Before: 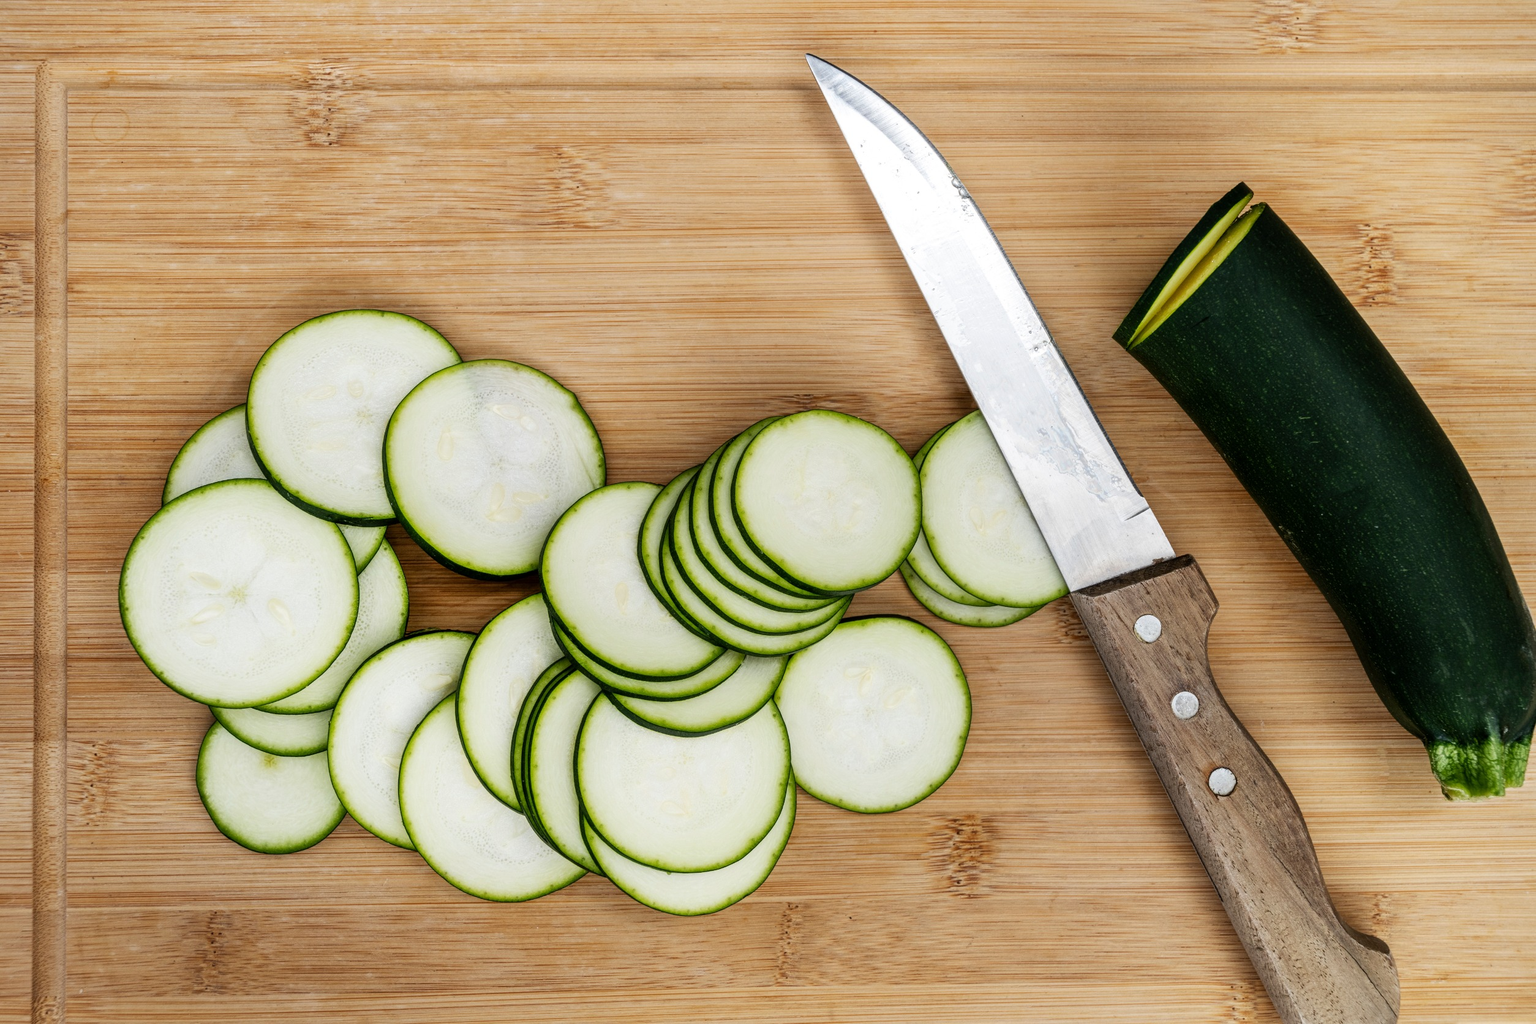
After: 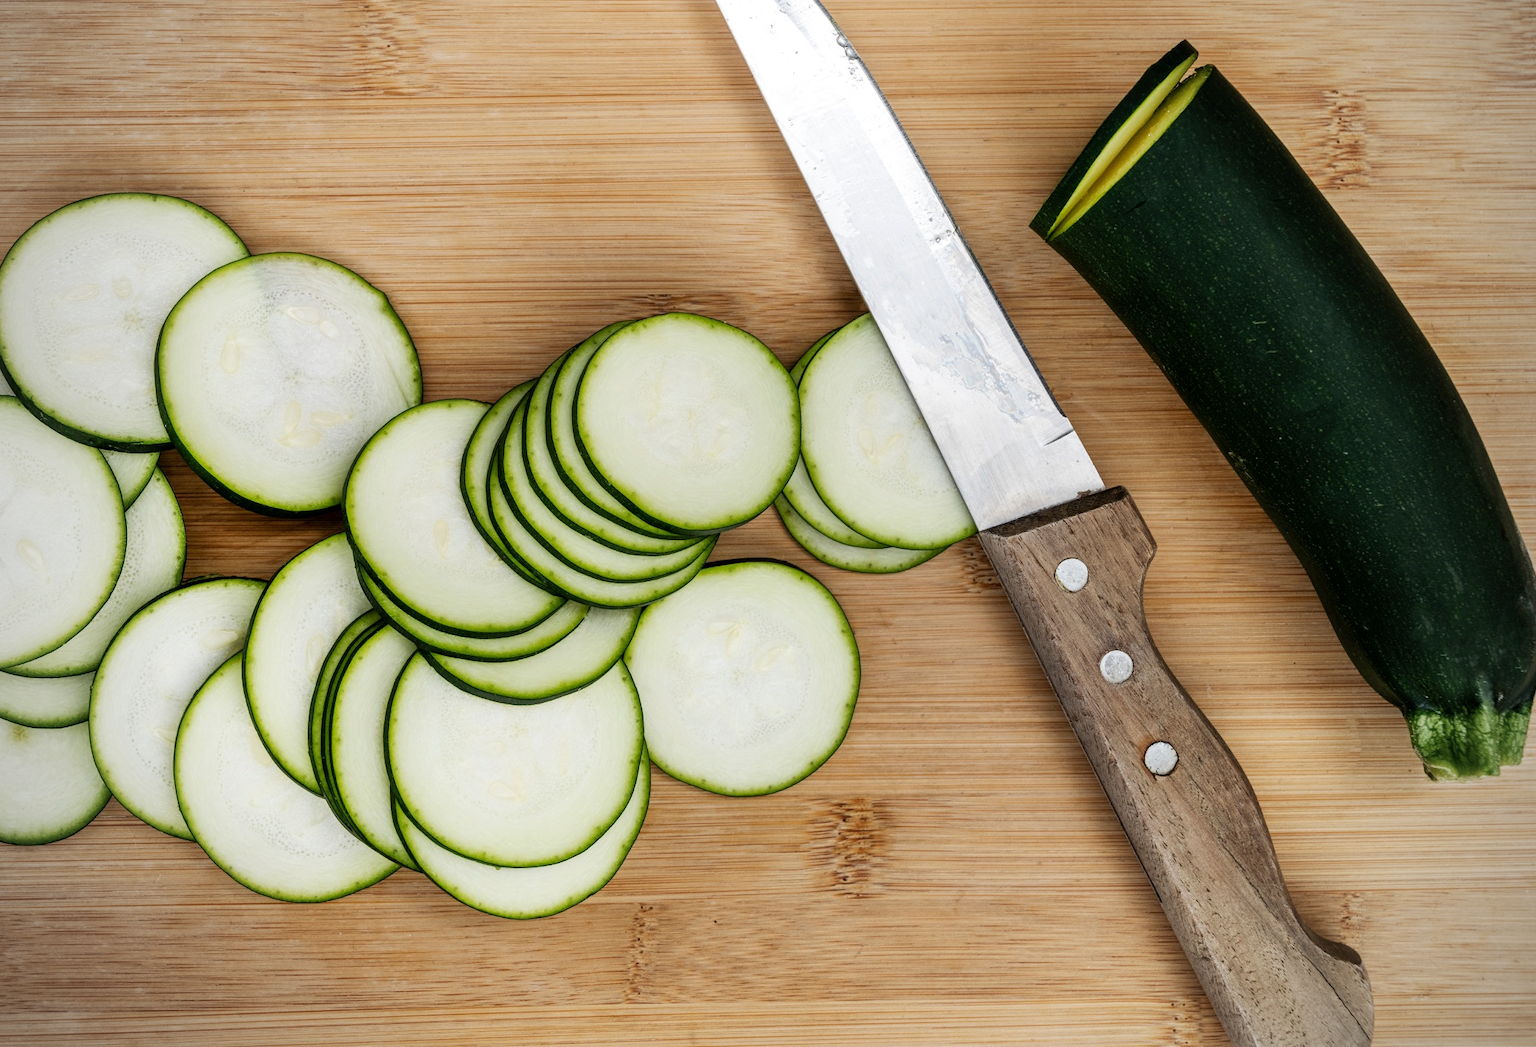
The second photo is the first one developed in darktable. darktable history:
crop: left 16.523%, top 14.549%
vignetting: fall-off start 74.24%, fall-off radius 65.85%, unbound false
